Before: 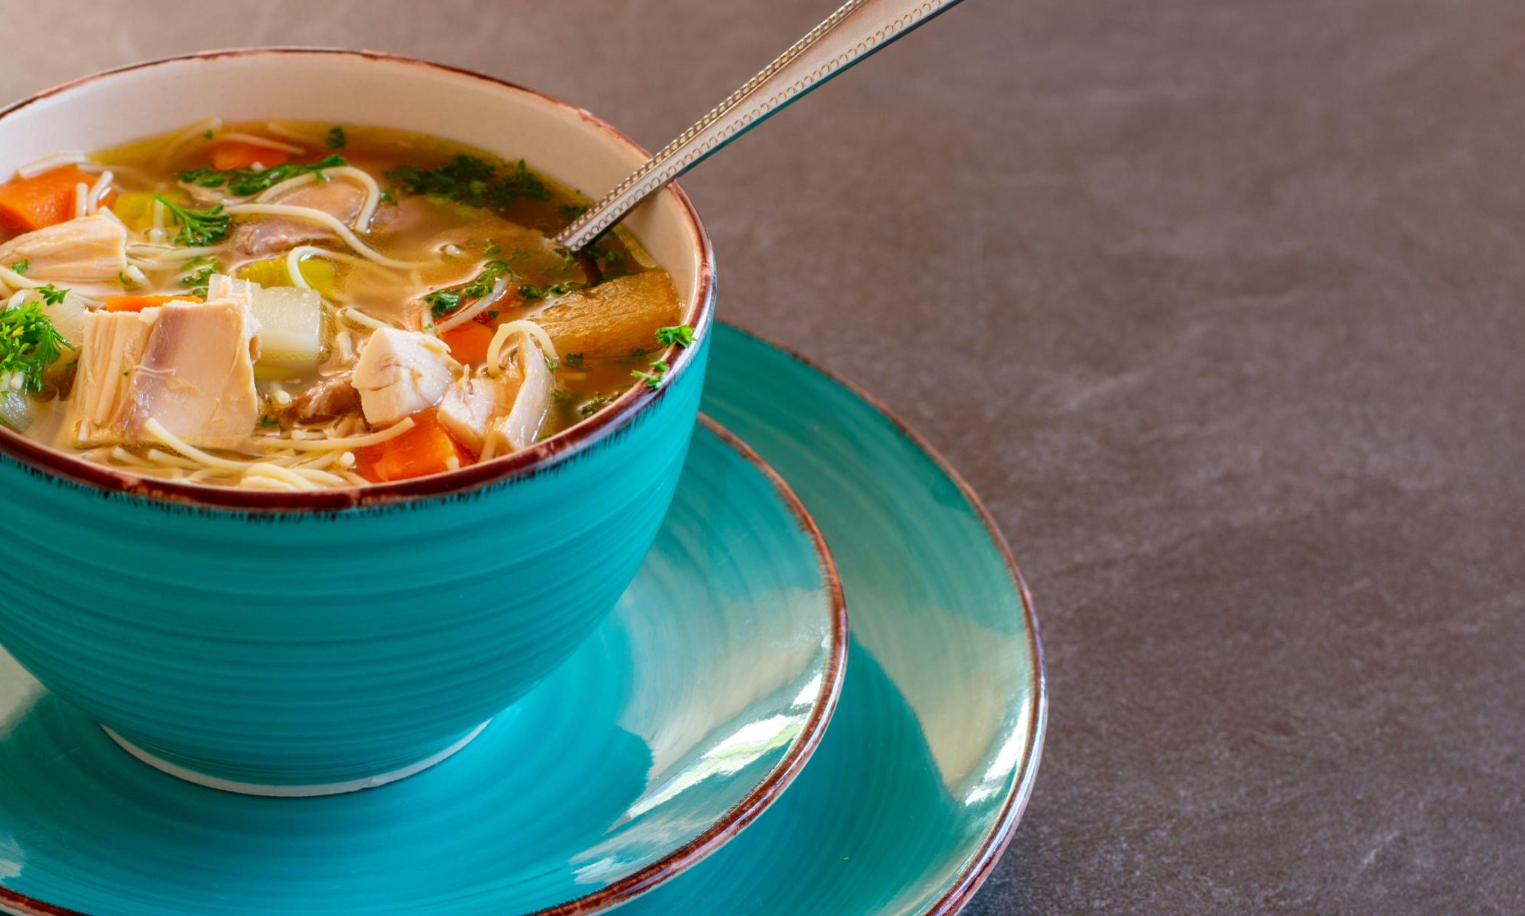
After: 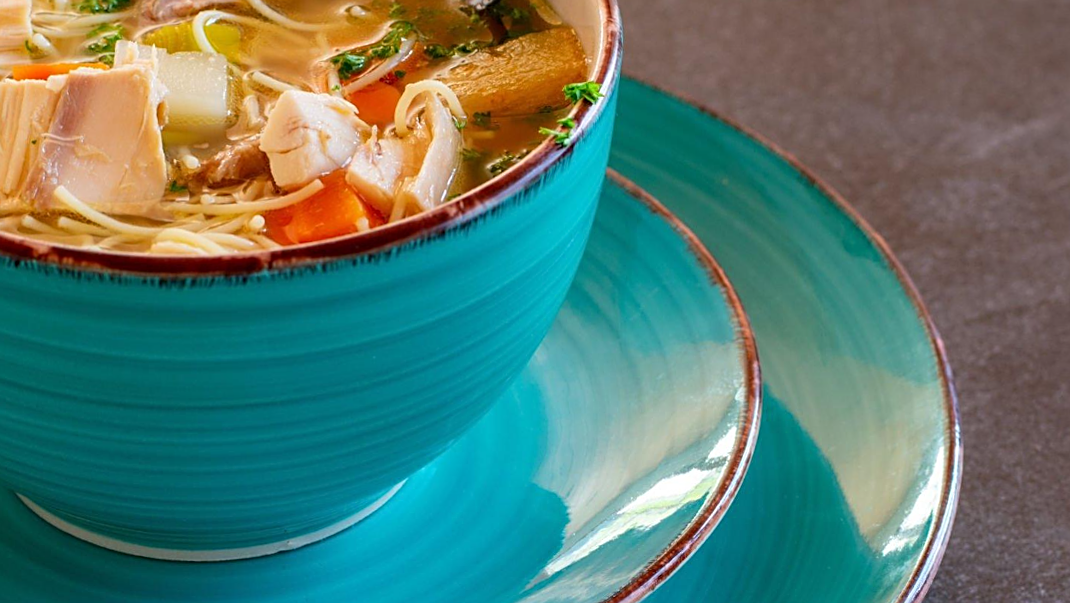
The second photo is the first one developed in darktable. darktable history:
crop: left 6.488%, top 27.668%, right 24.183%, bottom 8.656%
rotate and perspective: rotation -1.24°, automatic cropping off
sharpen: on, module defaults
